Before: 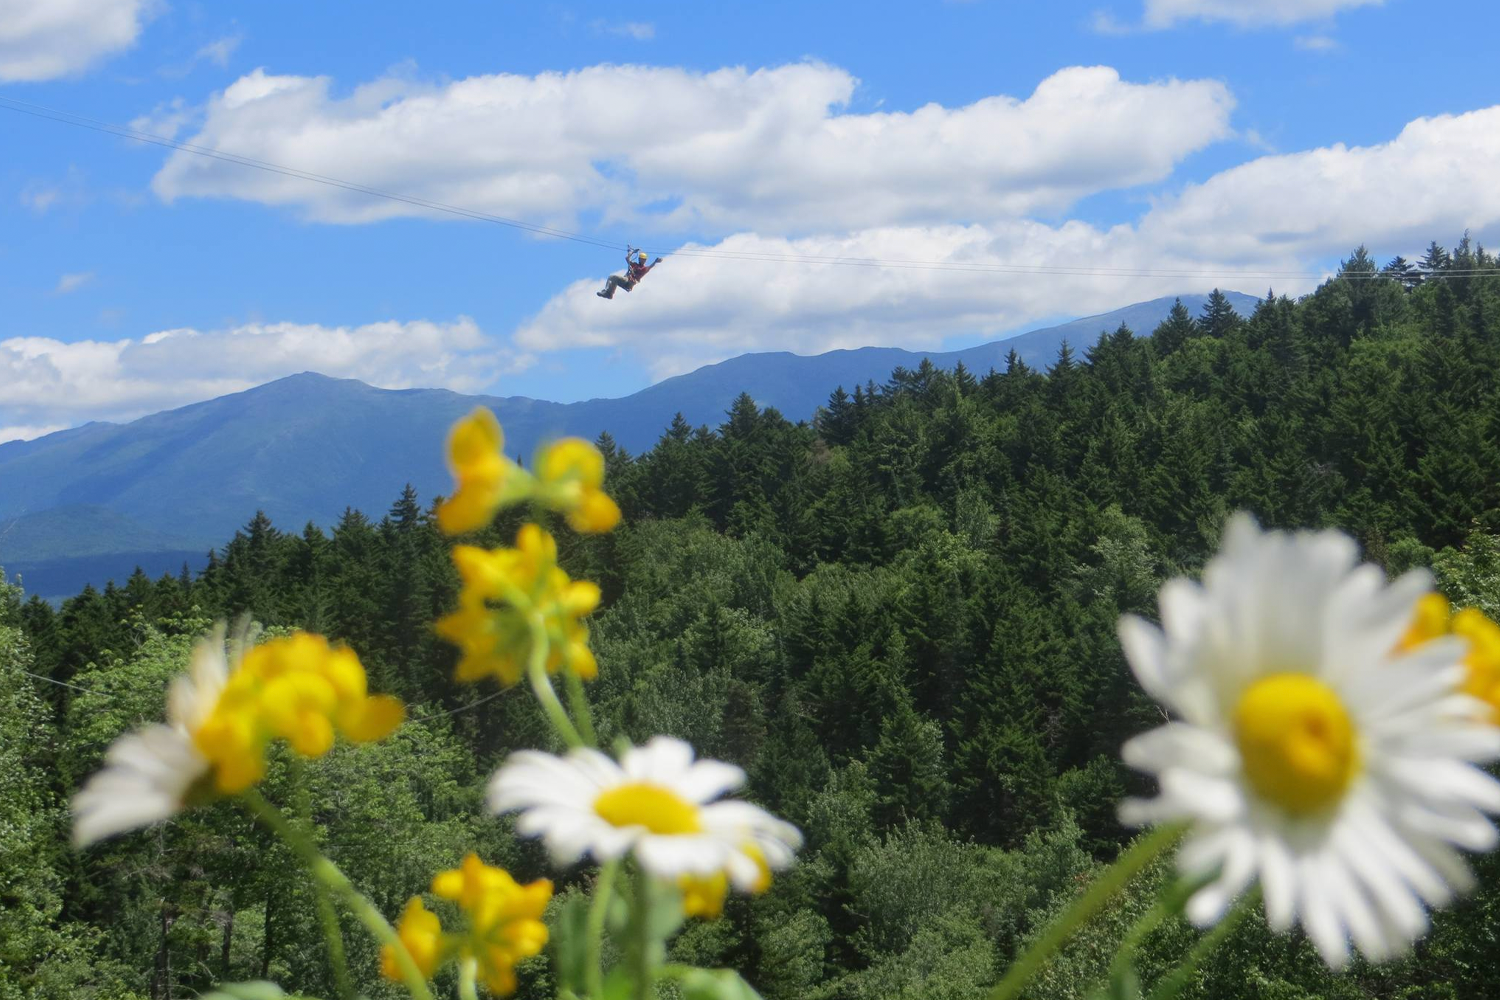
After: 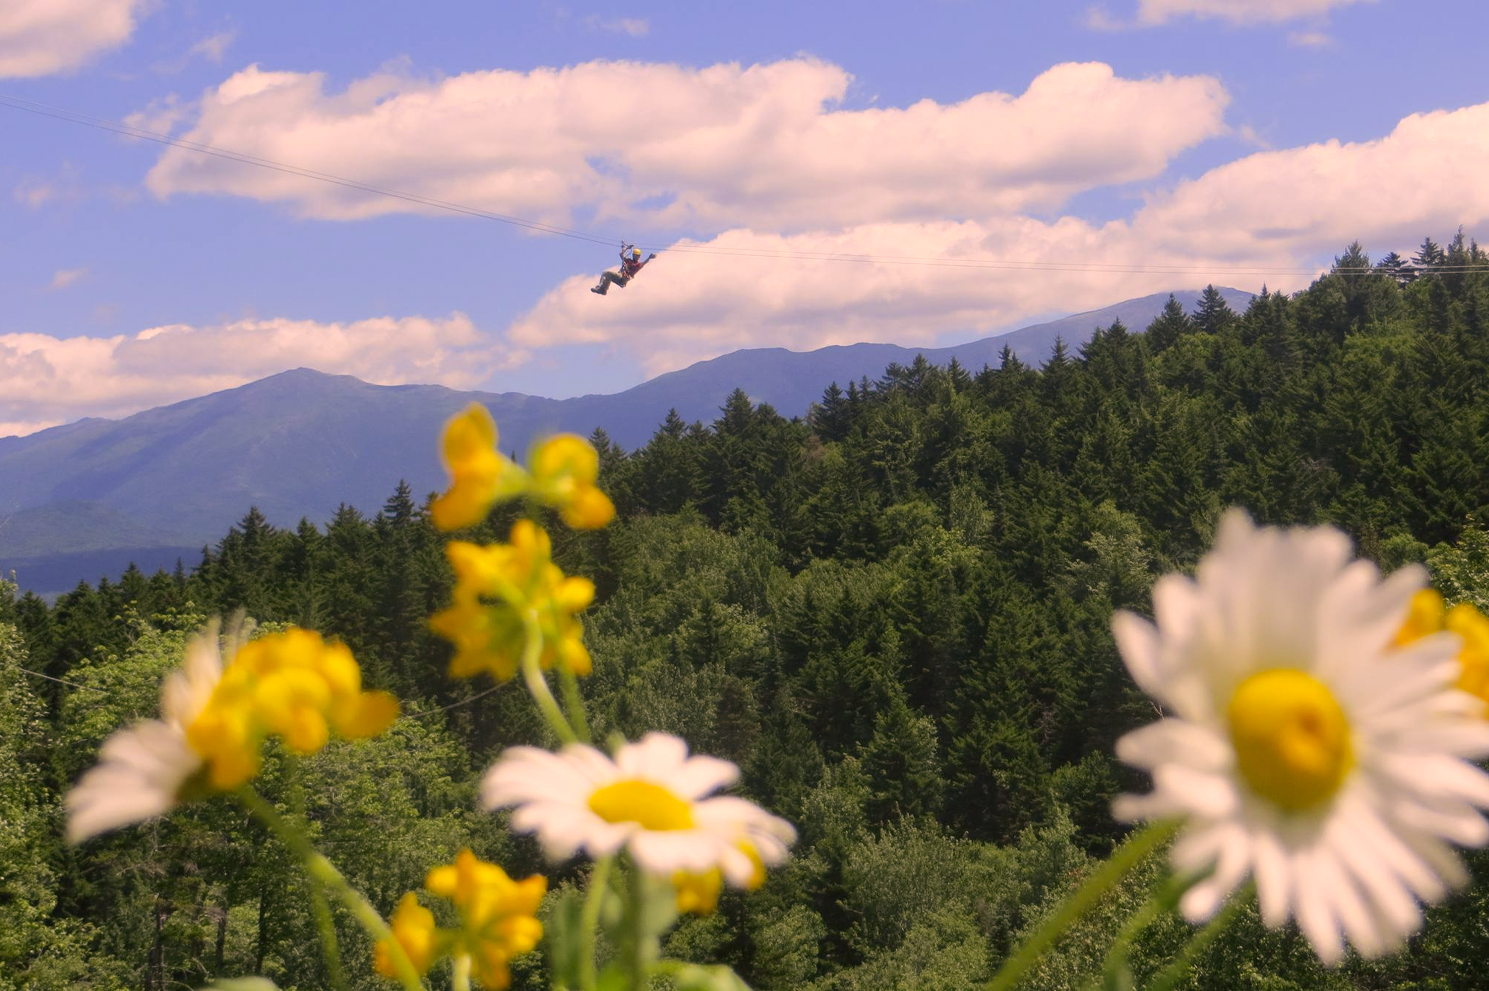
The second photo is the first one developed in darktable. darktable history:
color correction: highlights a* 17.88, highlights b* 18.79
crop: left 0.434%, top 0.485%, right 0.244%, bottom 0.386%
